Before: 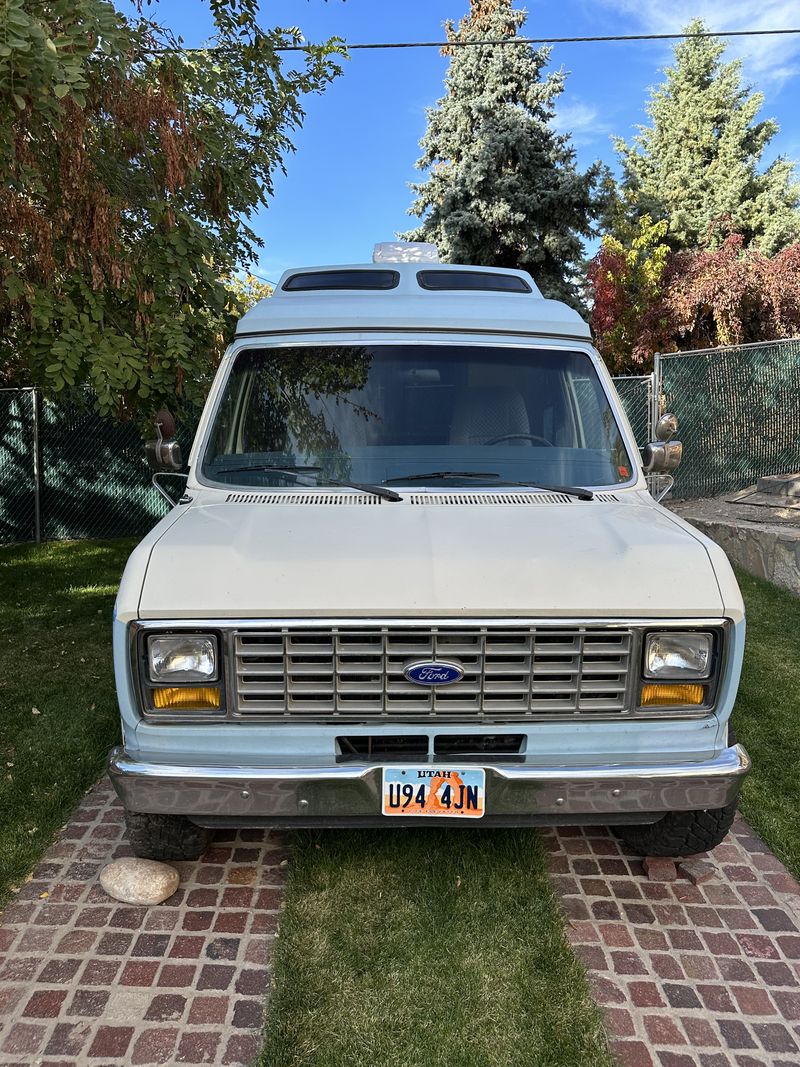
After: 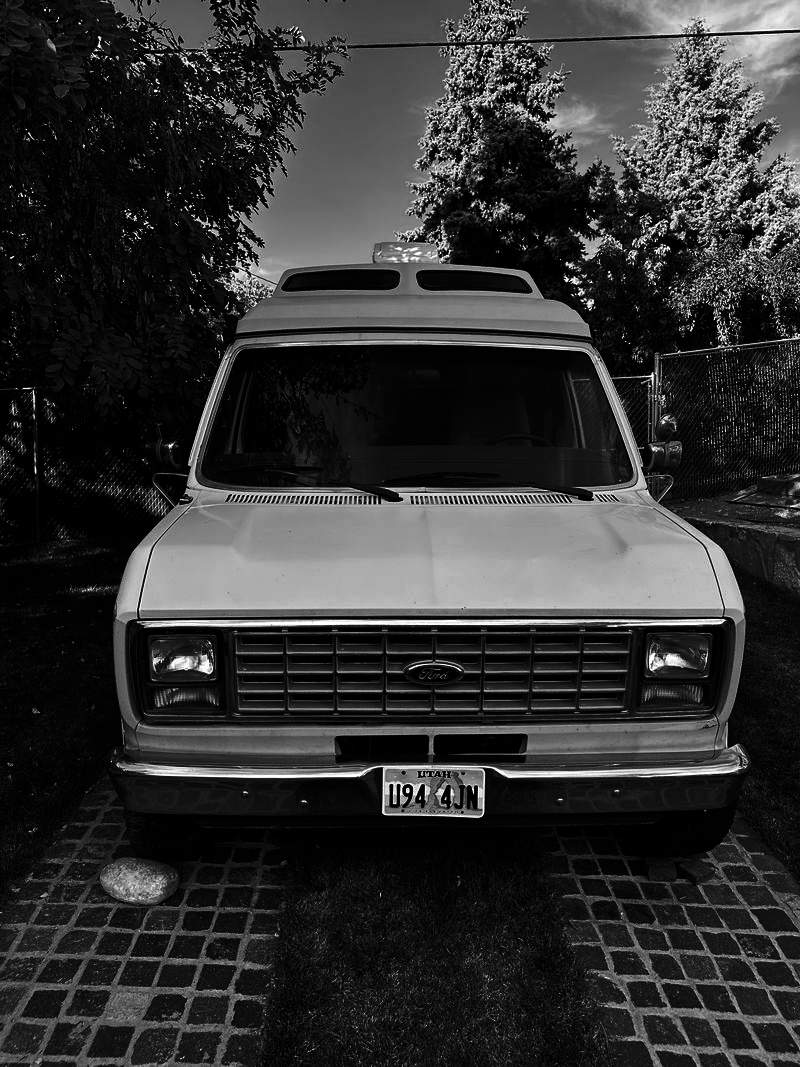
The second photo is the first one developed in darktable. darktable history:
contrast brightness saturation: contrast -0.03, brightness -0.59, saturation -1
color balance rgb: perceptual saturation grading › highlights -31.88%, perceptual saturation grading › mid-tones 5.8%, perceptual saturation grading › shadows 18.12%, perceptual brilliance grading › highlights 3.62%, perceptual brilliance grading › mid-tones -18.12%, perceptual brilliance grading › shadows -41.3%
